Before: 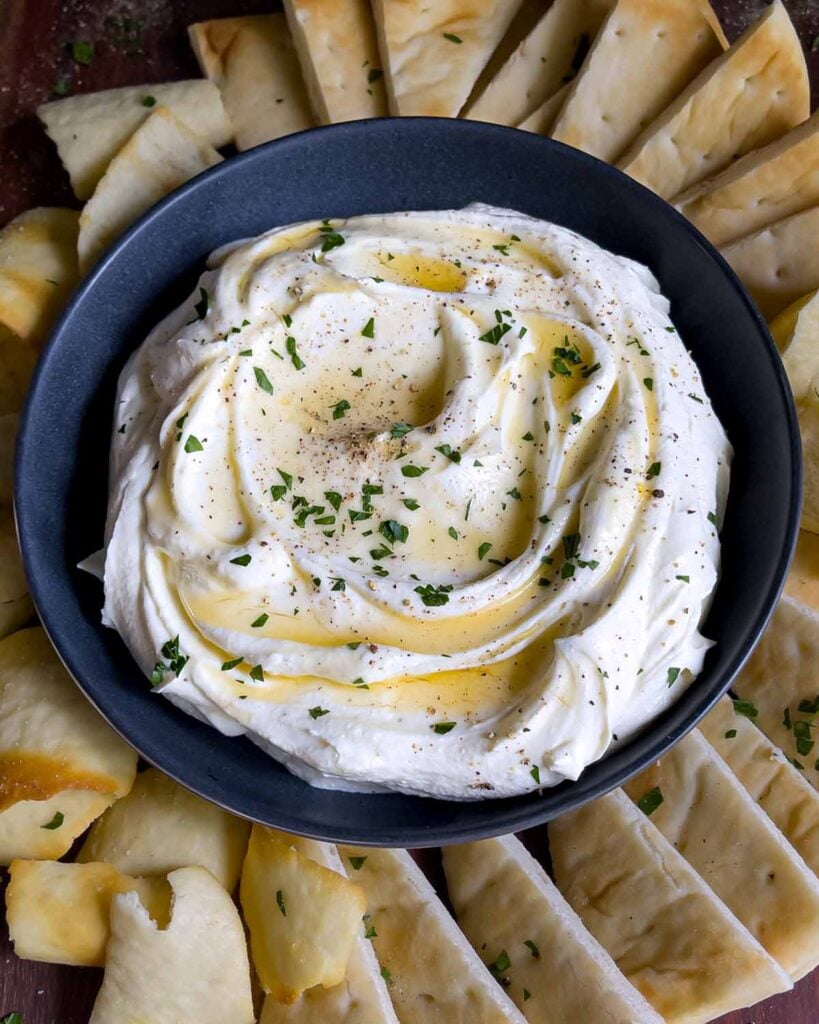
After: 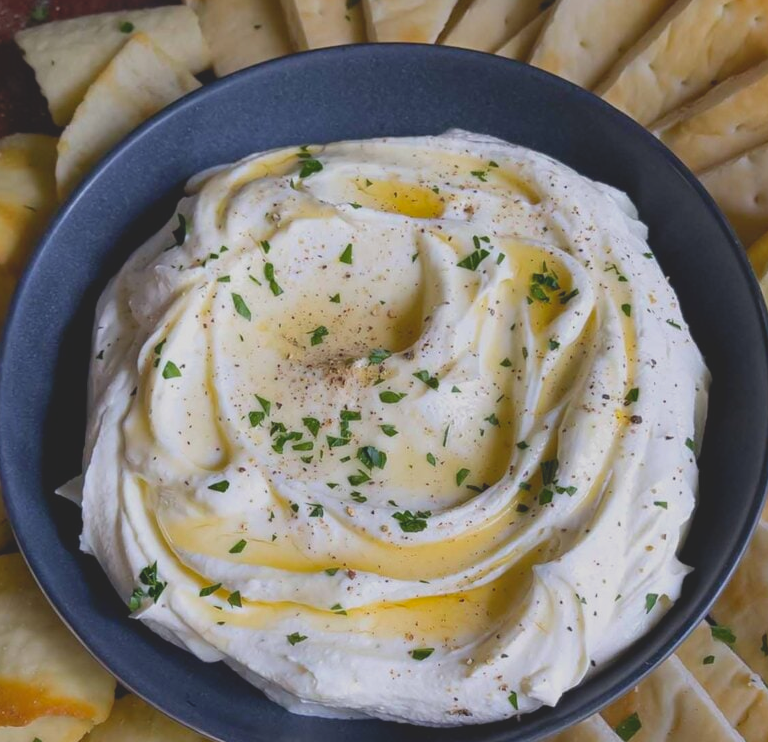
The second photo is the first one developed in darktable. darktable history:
contrast brightness saturation: contrast -0.28
crop: left 2.737%, top 7.287%, right 3.421%, bottom 20.179%
